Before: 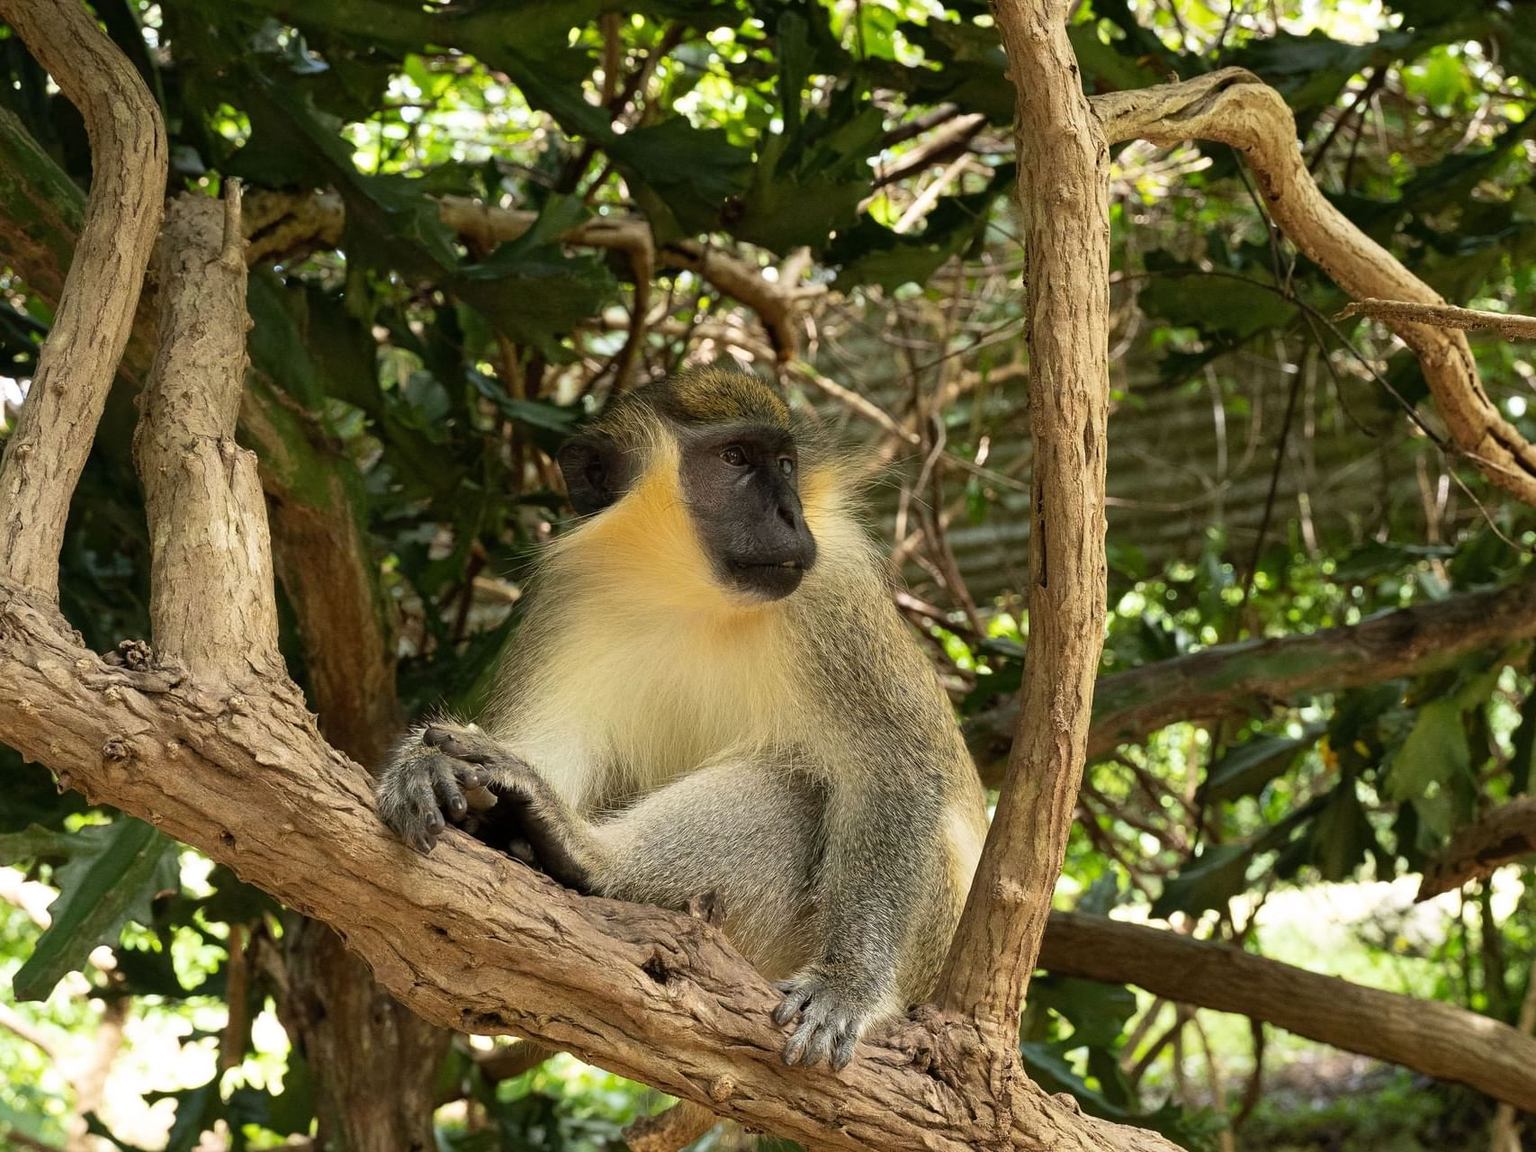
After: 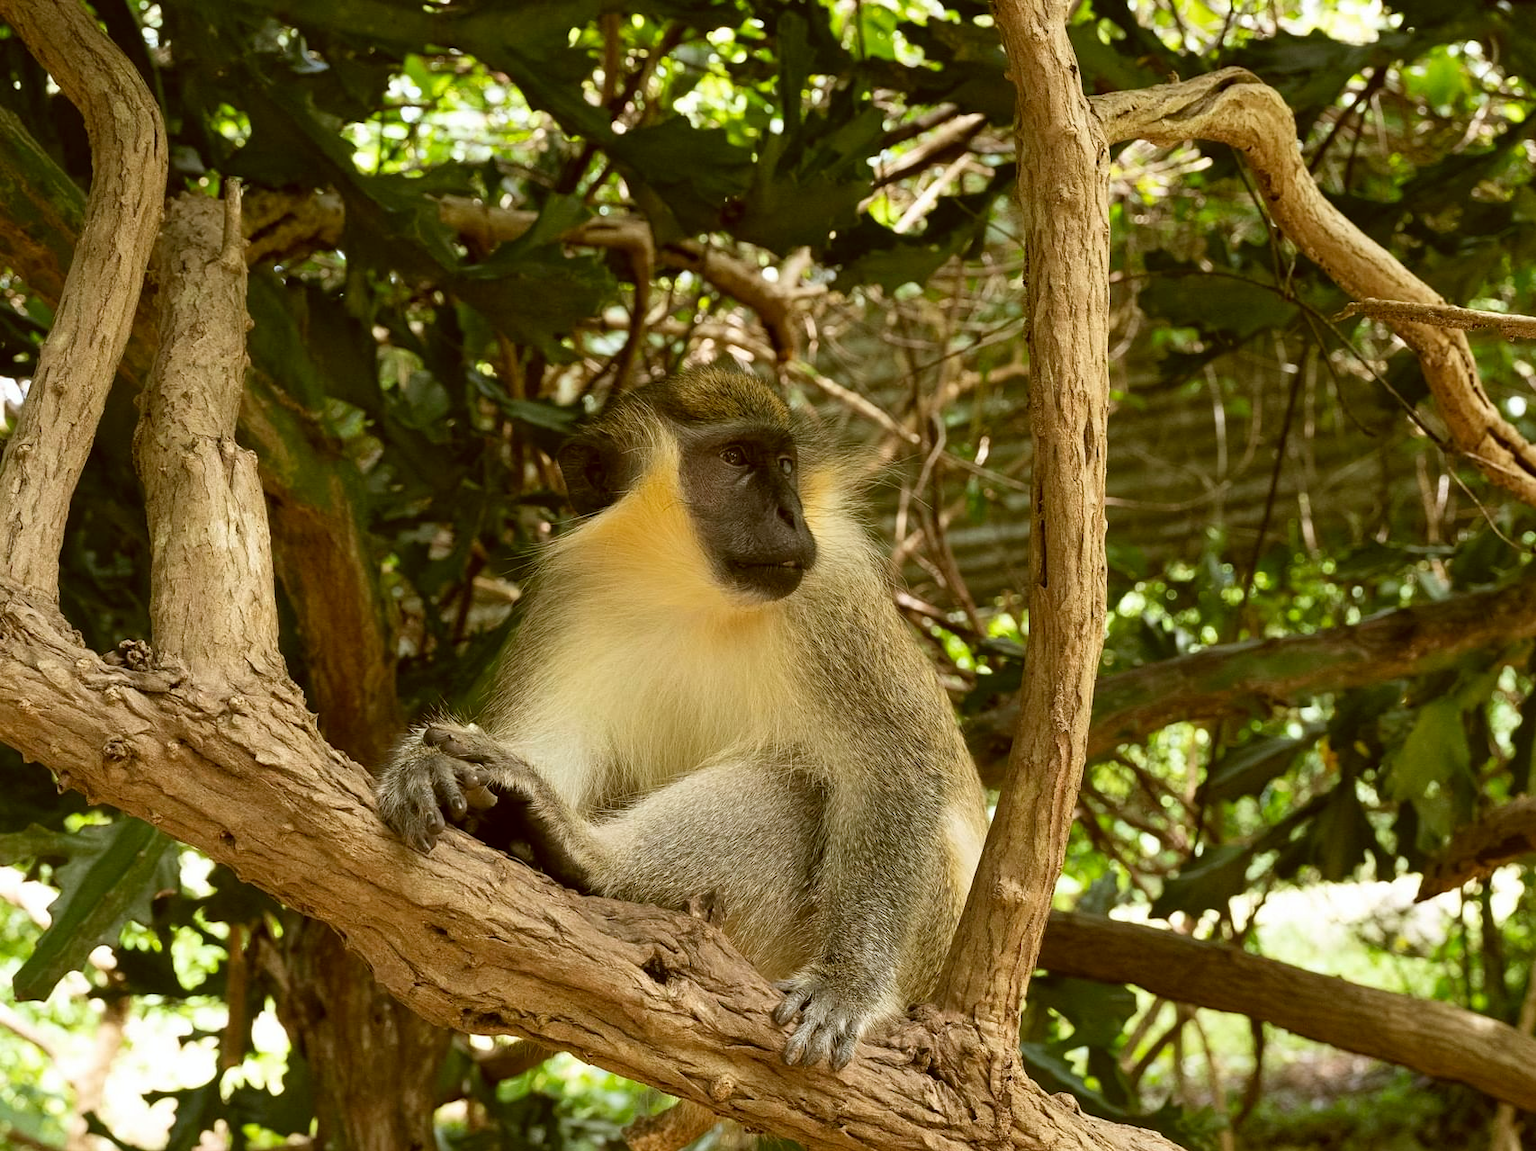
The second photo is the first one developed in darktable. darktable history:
color correction: highlights a* -0.588, highlights b* 0.182, shadows a* 4.42, shadows b* 20.17
